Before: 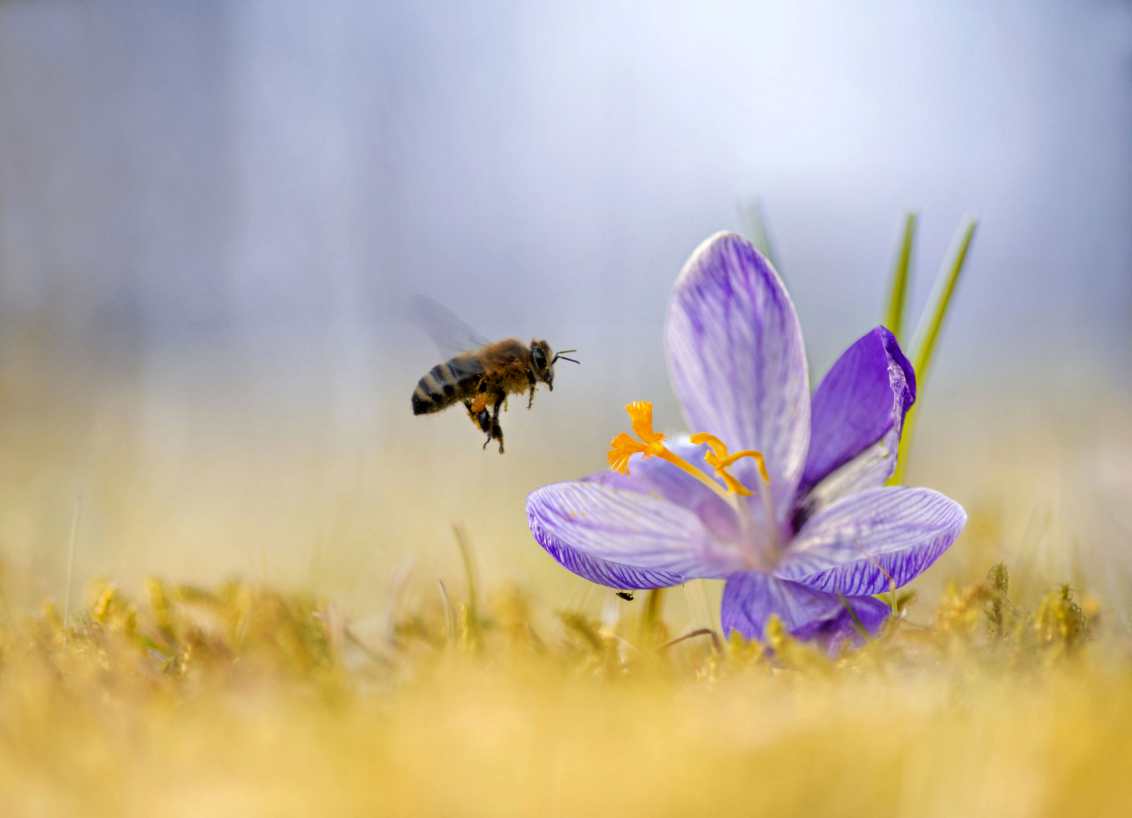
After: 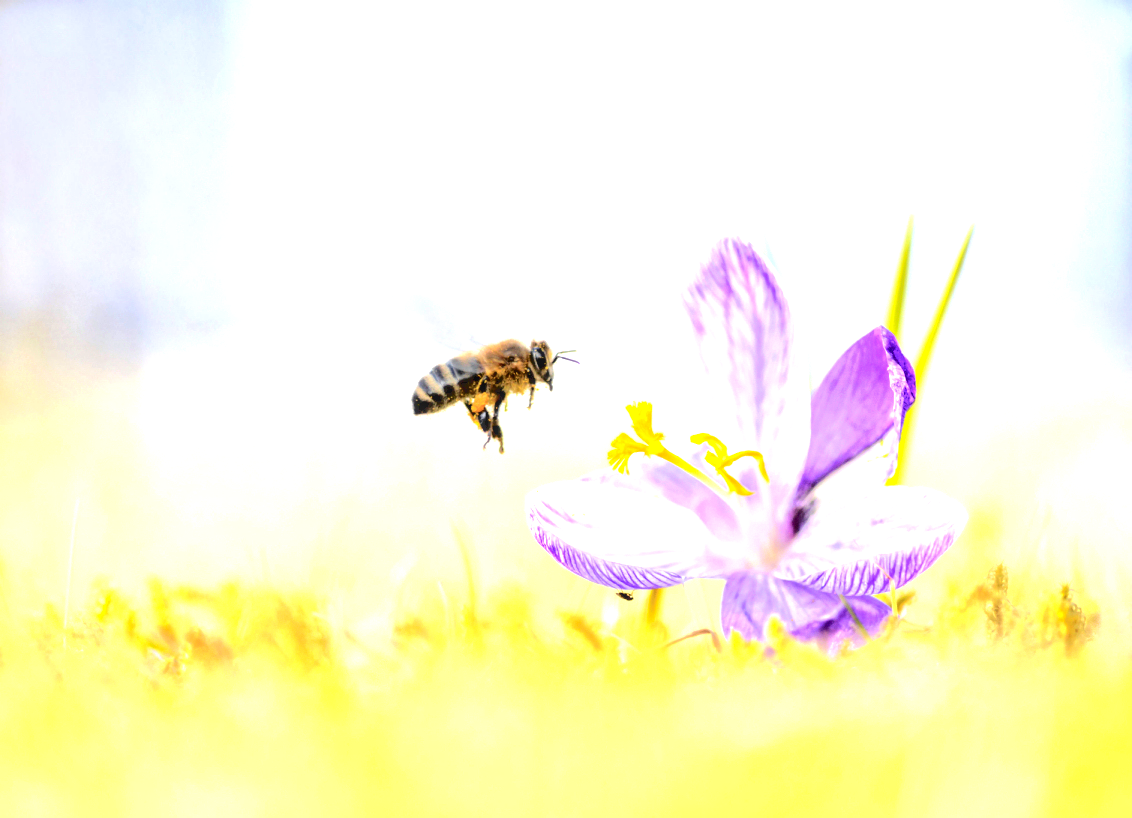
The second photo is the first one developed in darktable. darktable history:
exposure: black level correction 0.001, exposure 1.655 EV, compensate exposure bias true, compensate highlight preservation false
tone curve: curves: ch0 [(0, 0) (0.003, 0.051) (0.011, 0.052) (0.025, 0.055) (0.044, 0.062) (0.069, 0.068) (0.1, 0.077) (0.136, 0.098) (0.177, 0.145) (0.224, 0.223) (0.277, 0.314) (0.335, 0.43) (0.399, 0.518) (0.468, 0.591) (0.543, 0.656) (0.623, 0.726) (0.709, 0.809) (0.801, 0.857) (0.898, 0.918) (1, 1)], color space Lab, independent channels, preserve colors none
local contrast: on, module defaults
